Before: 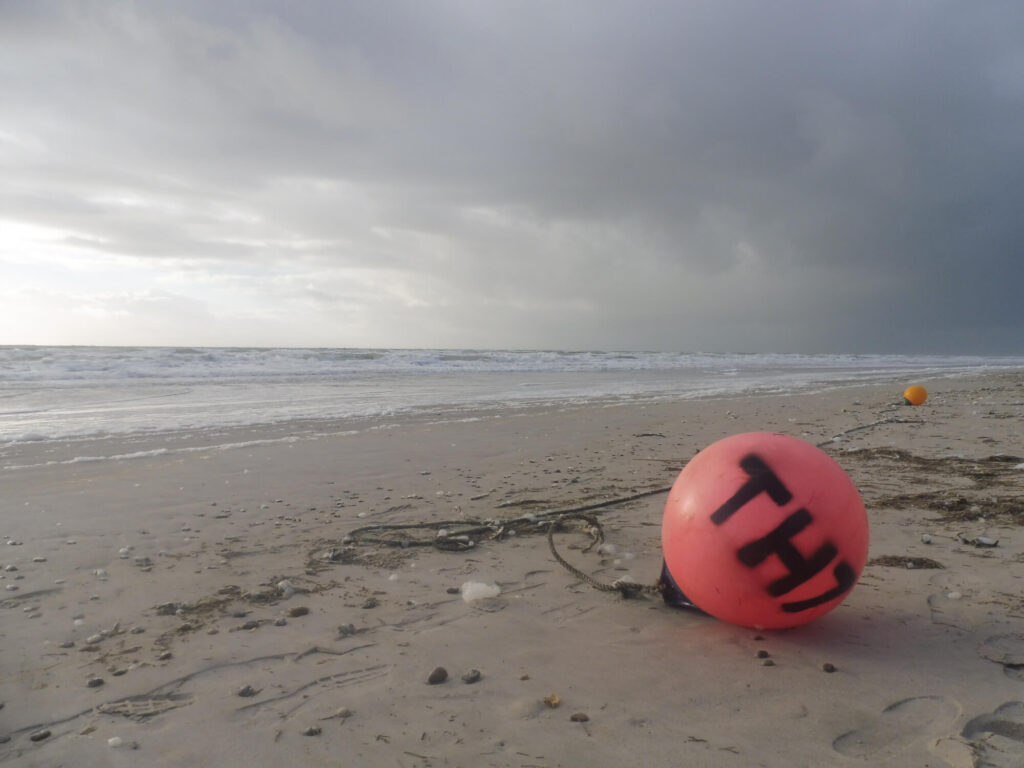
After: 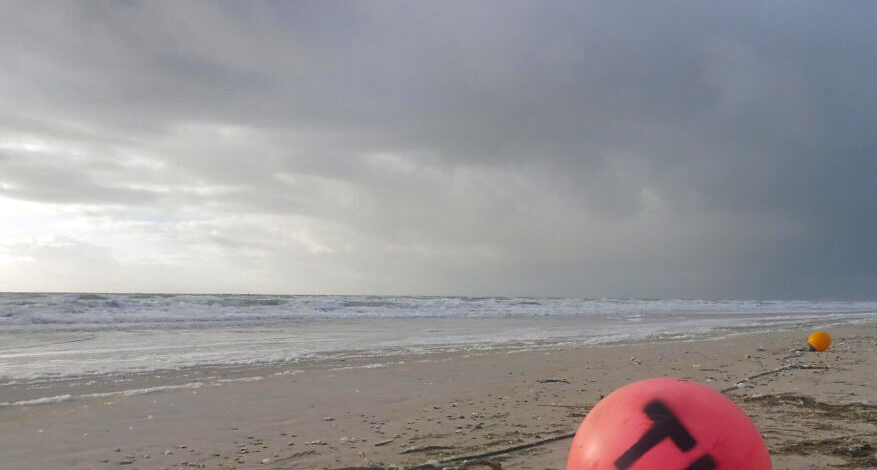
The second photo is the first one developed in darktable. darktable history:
shadows and highlights: radius 172.32, shadows 27.96, white point adjustment 2.96, highlights -68.59, soften with gaussian
crop and rotate: left 9.463%, top 7.108%, right 4.847%, bottom 31.659%
color correction: highlights b* -0.054, saturation 1.33
sharpen: radius 1.487, amount 0.396, threshold 1.518
